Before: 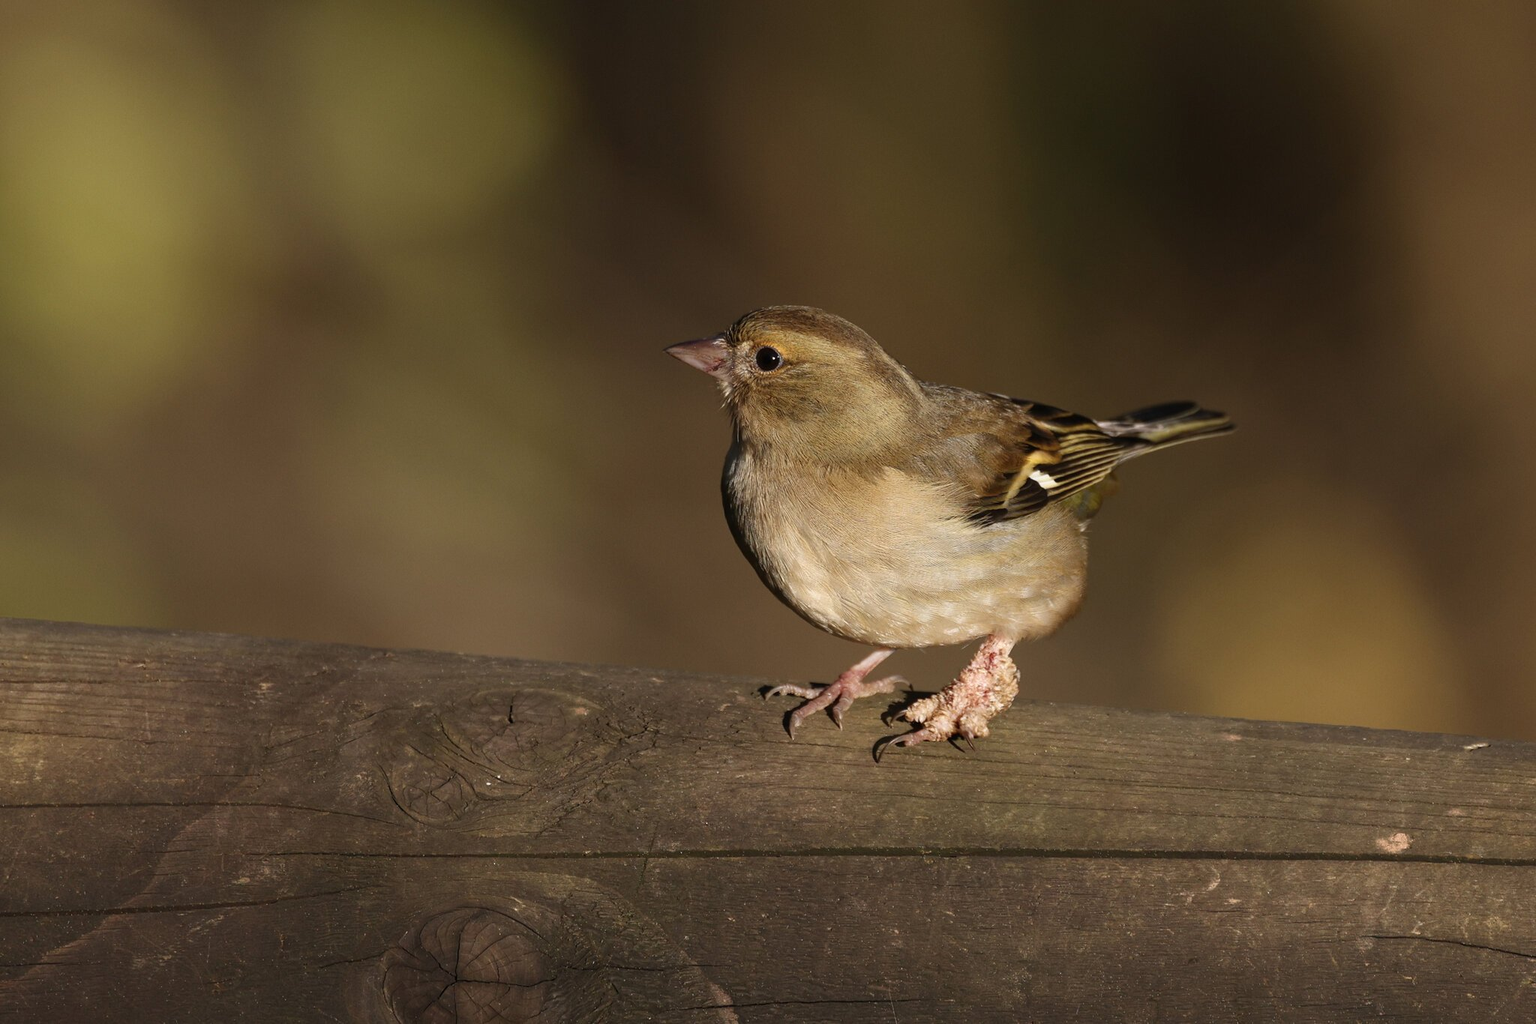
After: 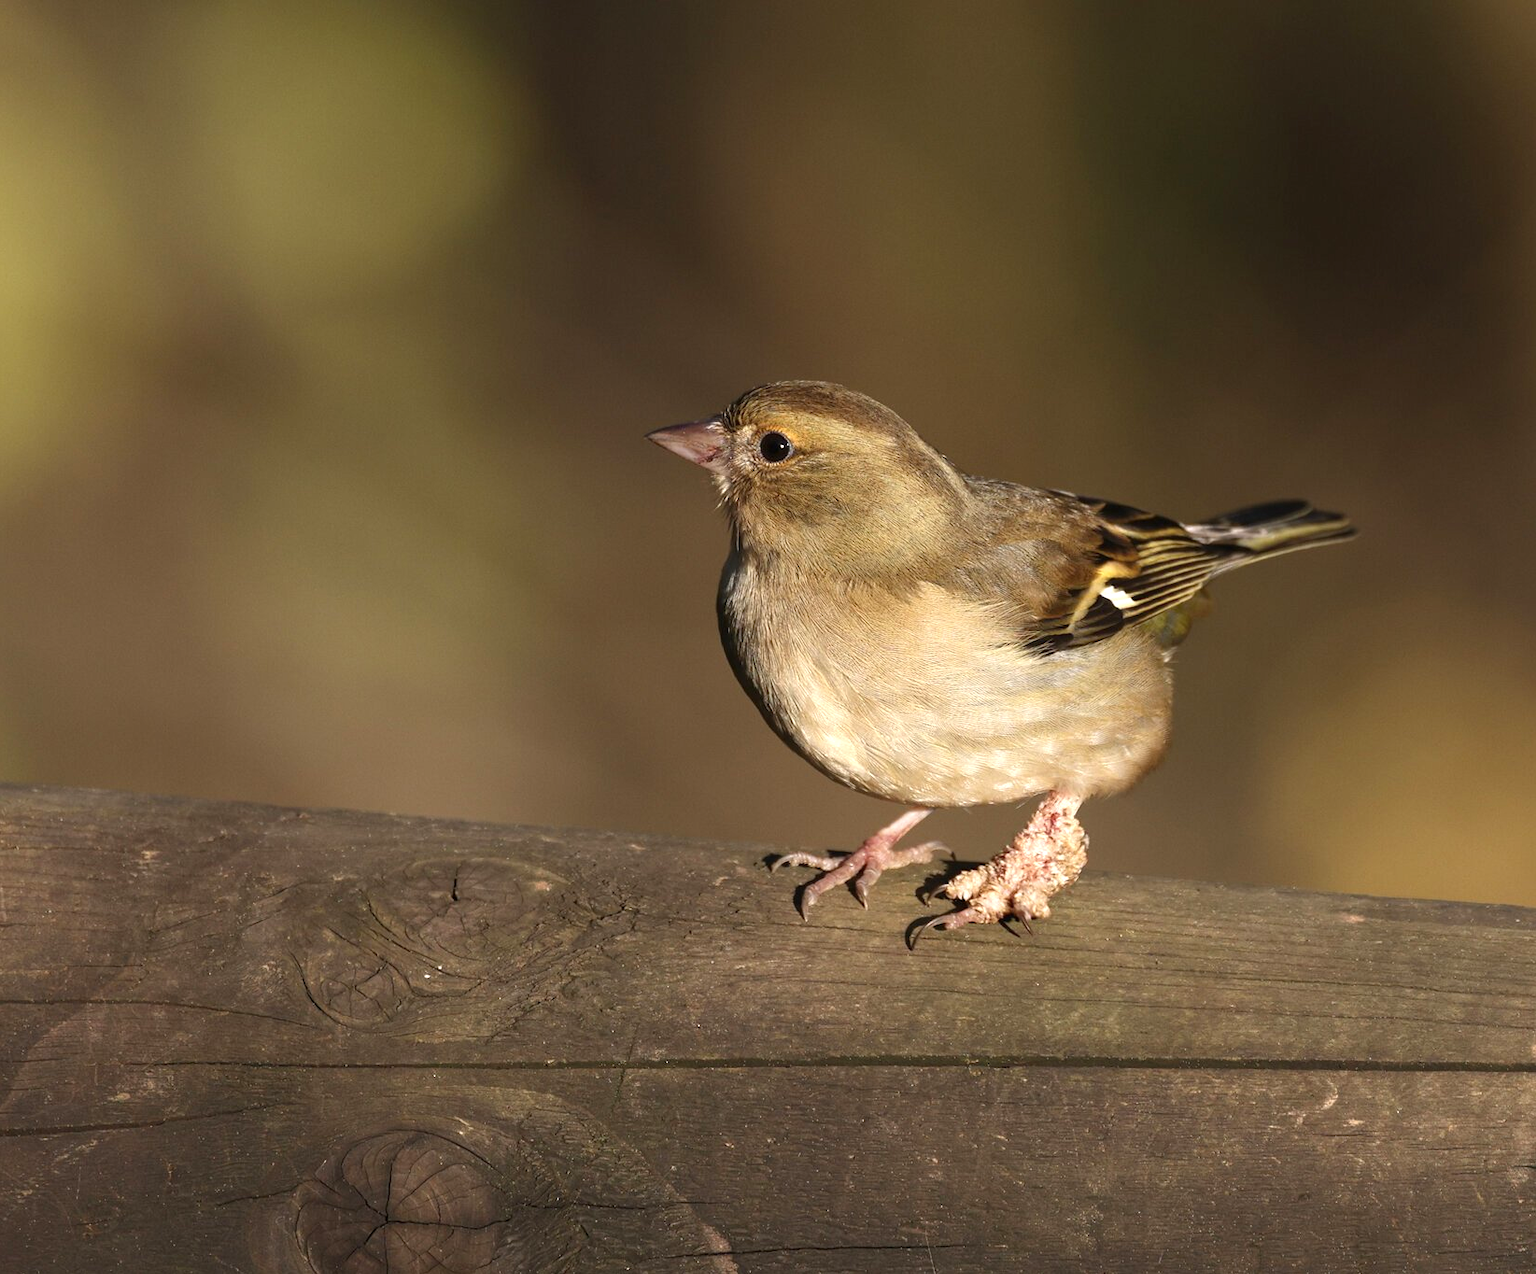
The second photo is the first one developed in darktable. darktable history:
crop and rotate: left 9.5%, right 10.141%
exposure: exposure 0.608 EV, compensate highlight preservation false
